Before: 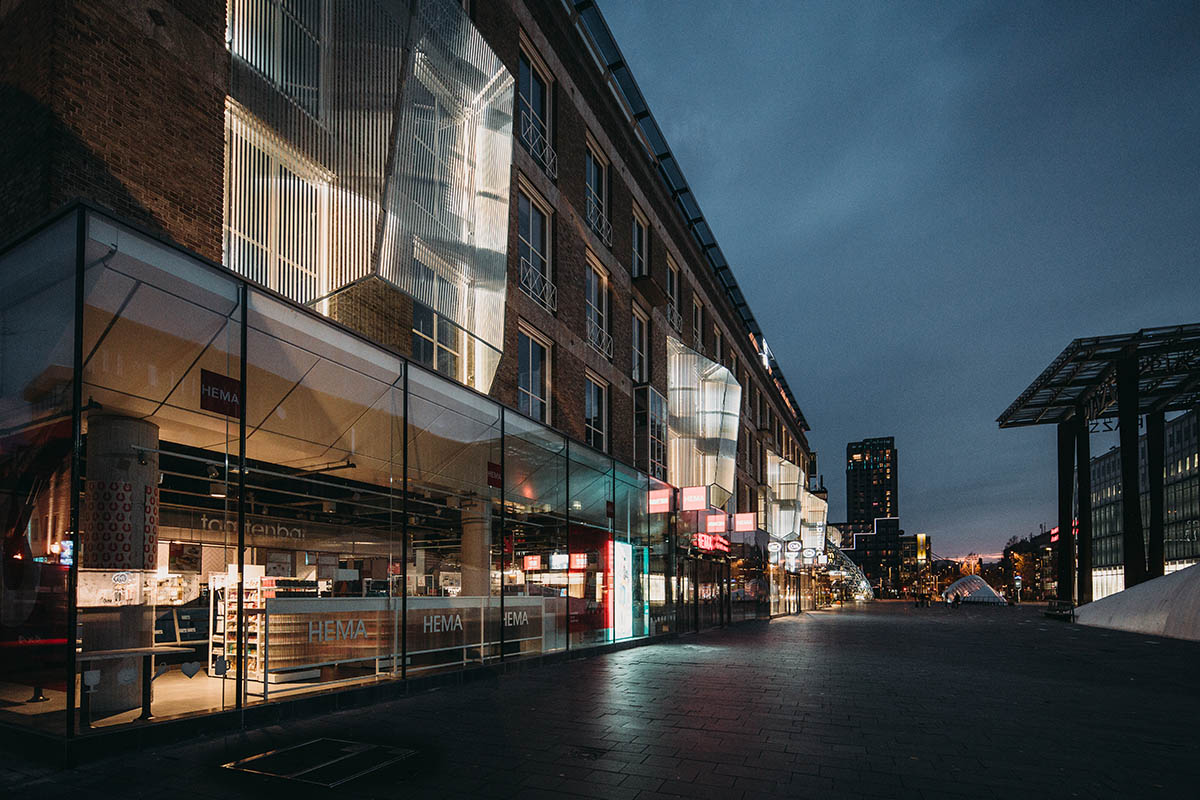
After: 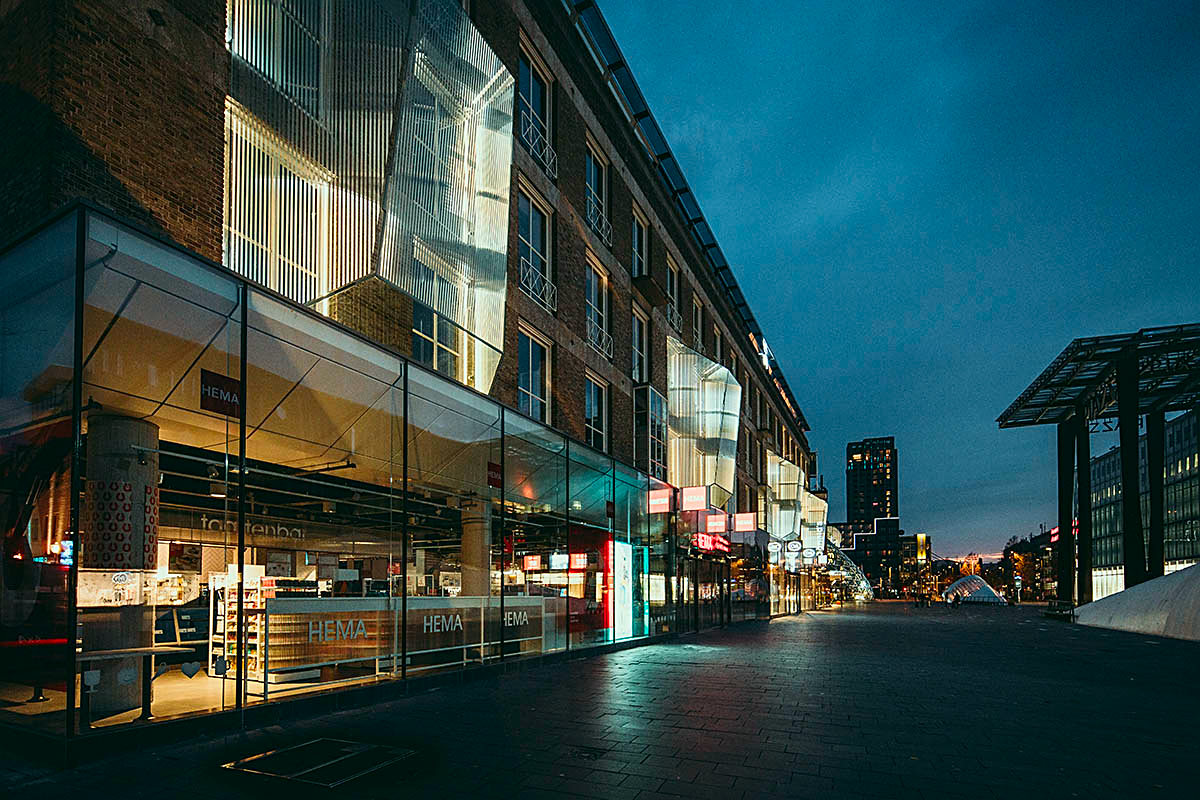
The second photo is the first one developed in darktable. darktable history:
color correction: highlights a* -7.33, highlights b* 1.26, shadows a* -3.55, saturation 1.4
contrast brightness saturation: contrast 0.1, brightness 0.03, saturation 0.09
sharpen: on, module defaults
